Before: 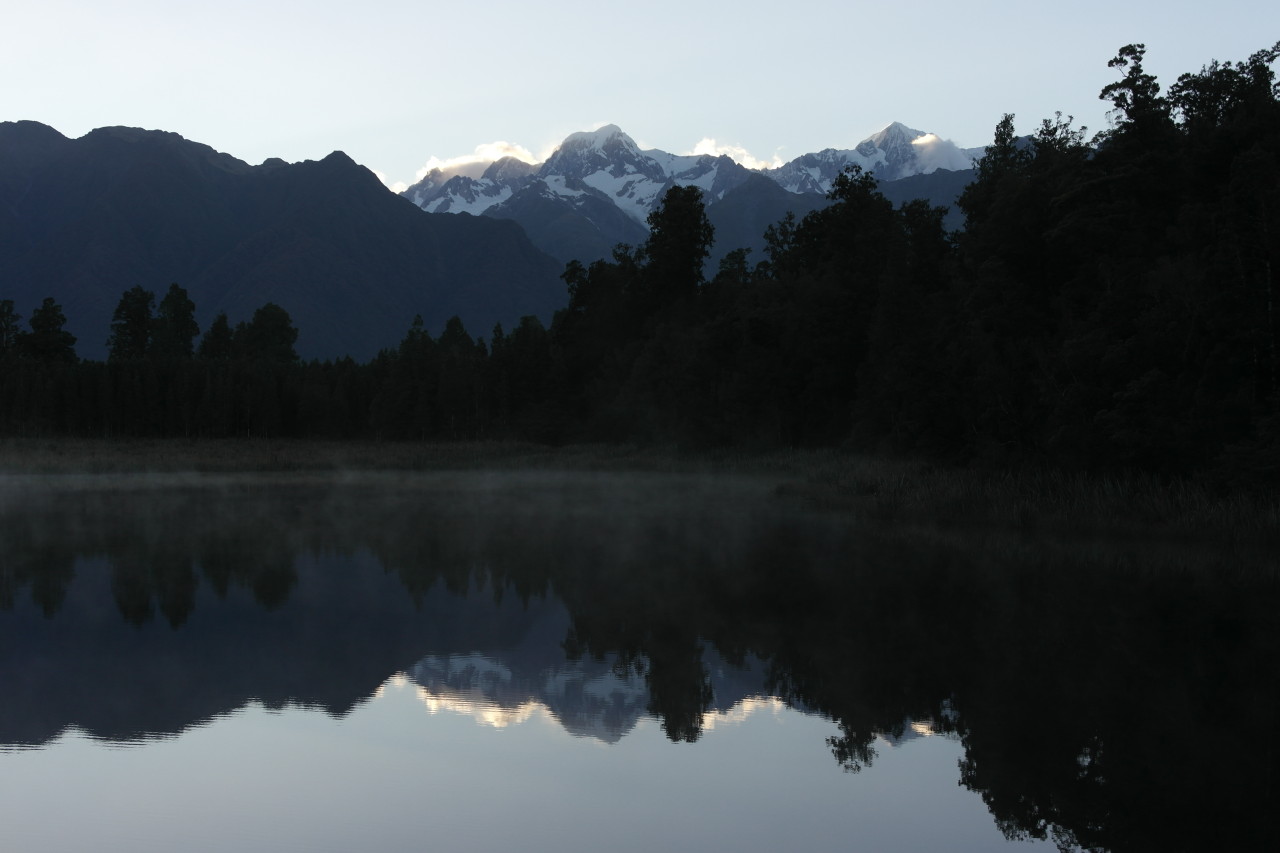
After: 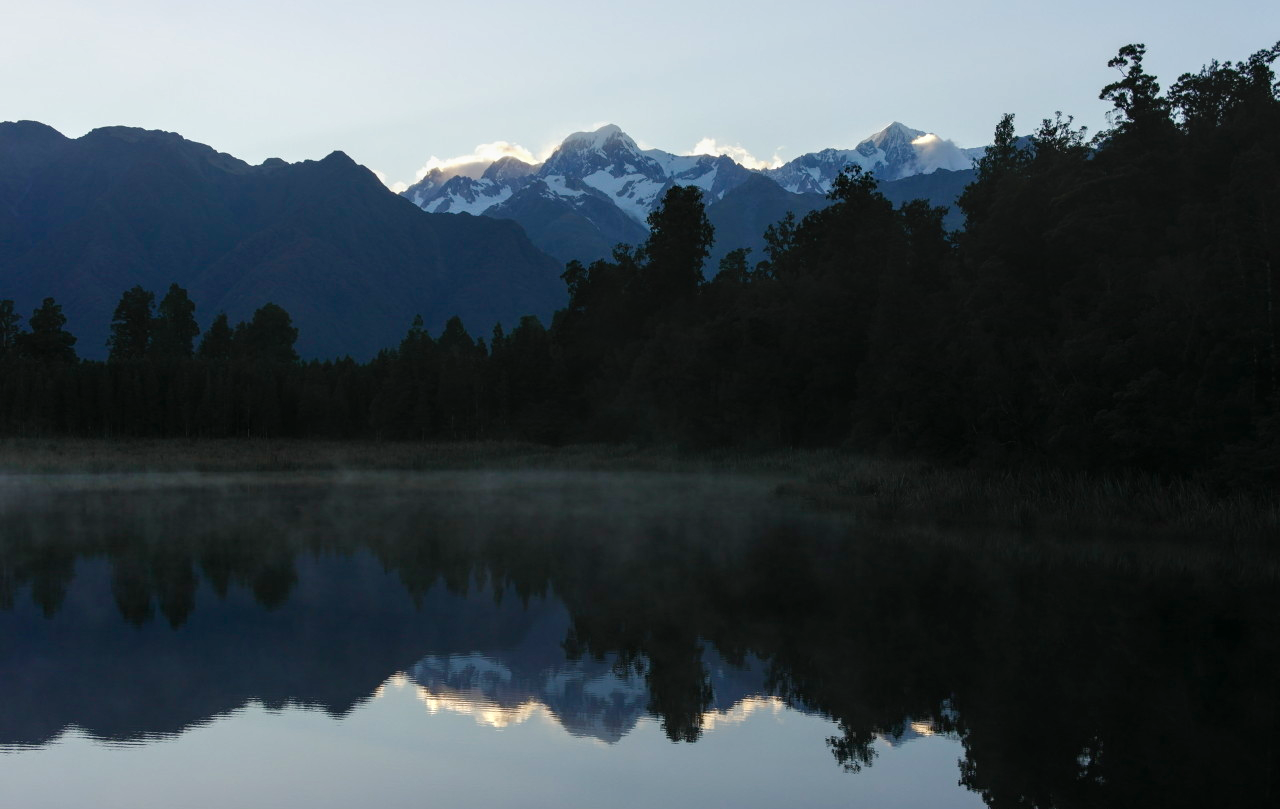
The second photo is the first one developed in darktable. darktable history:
color balance rgb: perceptual saturation grading › global saturation 39.458%, perceptual saturation grading › highlights -25.581%, perceptual saturation grading › mid-tones 34.719%, perceptual saturation grading › shadows 34.72%, global vibrance 14.386%
crop and rotate: top 0.01%, bottom 5.034%
local contrast: on, module defaults
